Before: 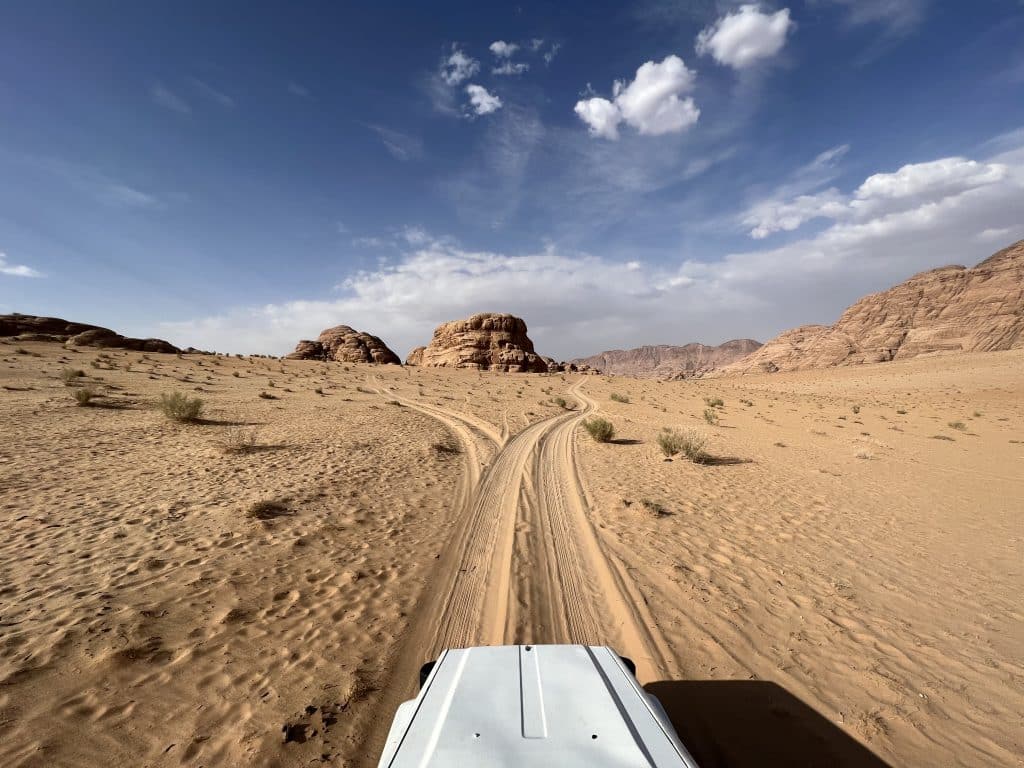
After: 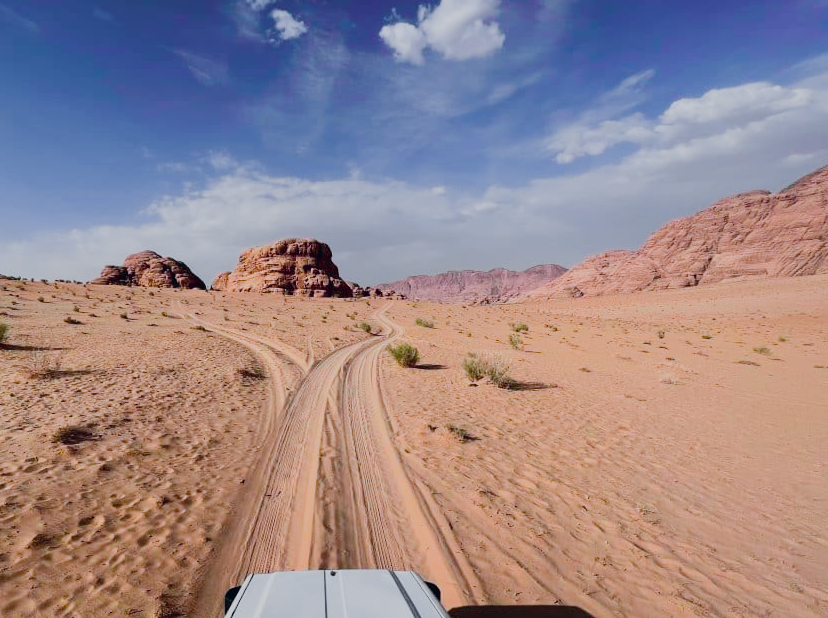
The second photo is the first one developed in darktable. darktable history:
tone curve: curves: ch0 [(0, 0.012) (0.036, 0.035) (0.274, 0.288) (0.504, 0.536) (0.844, 0.84) (1, 0.983)]; ch1 [(0, 0) (0.389, 0.403) (0.462, 0.486) (0.499, 0.498) (0.511, 0.502) (0.536, 0.547) (0.567, 0.588) (0.626, 0.645) (0.749, 0.781) (1, 1)]; ch2 [(0, 0) (0.457, 0.486) (0.5, 0.5) (0.56, 0.551) (0.615, 0.607) (0.704, 0.732) (1, 1)], color space Lab, independent channels, preserve colors none
color correction: highlights a* 0.28, highlights b* 2.71, shadows a* -0.751, shadows b* -4.69
color calibration: illuminant as shot in camera, x 0.37, y 0.382, temperature 4315.29 K
crop: left 19.046%, top 9.783%, bottom 9.697%
exposure: exposure -0.013 EV, compensate exposure bias true, compensate highlight preservation false
color balance rgb: power › hue 311.04°, linear chroma grading › global chroma 9.123%, perceptual saturation grading › global saturation 40.326%
filmic rgb: black relative exposure -16 EV, white relative exposure 6.09 EV, hardness 5.22, contrast in shadows safe
